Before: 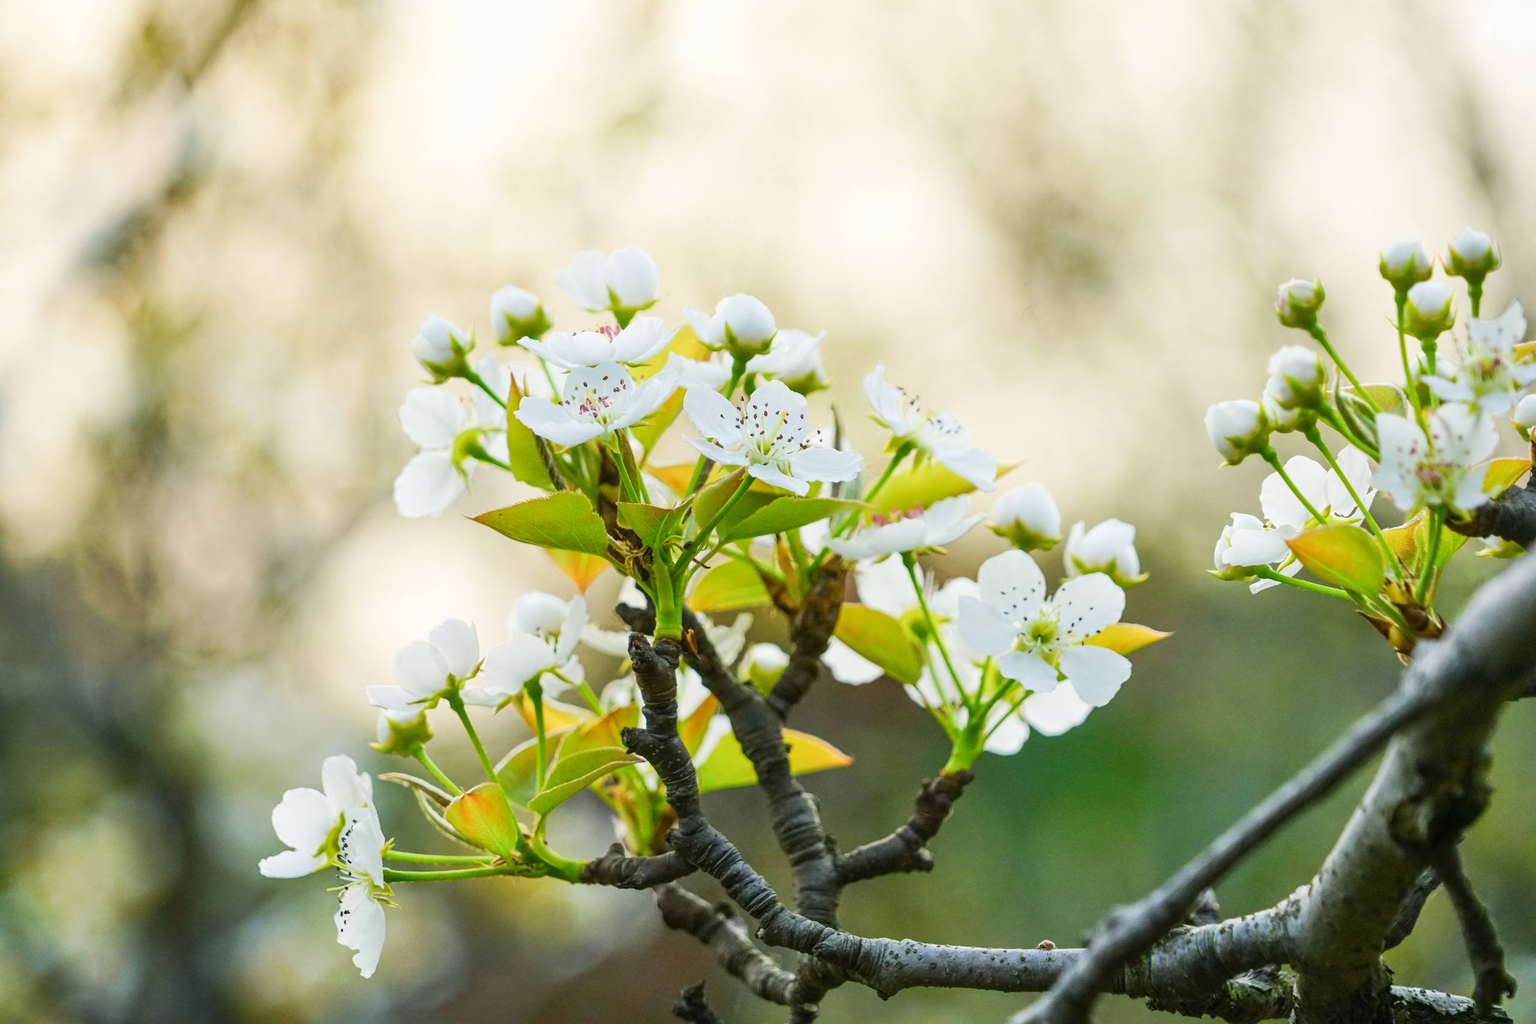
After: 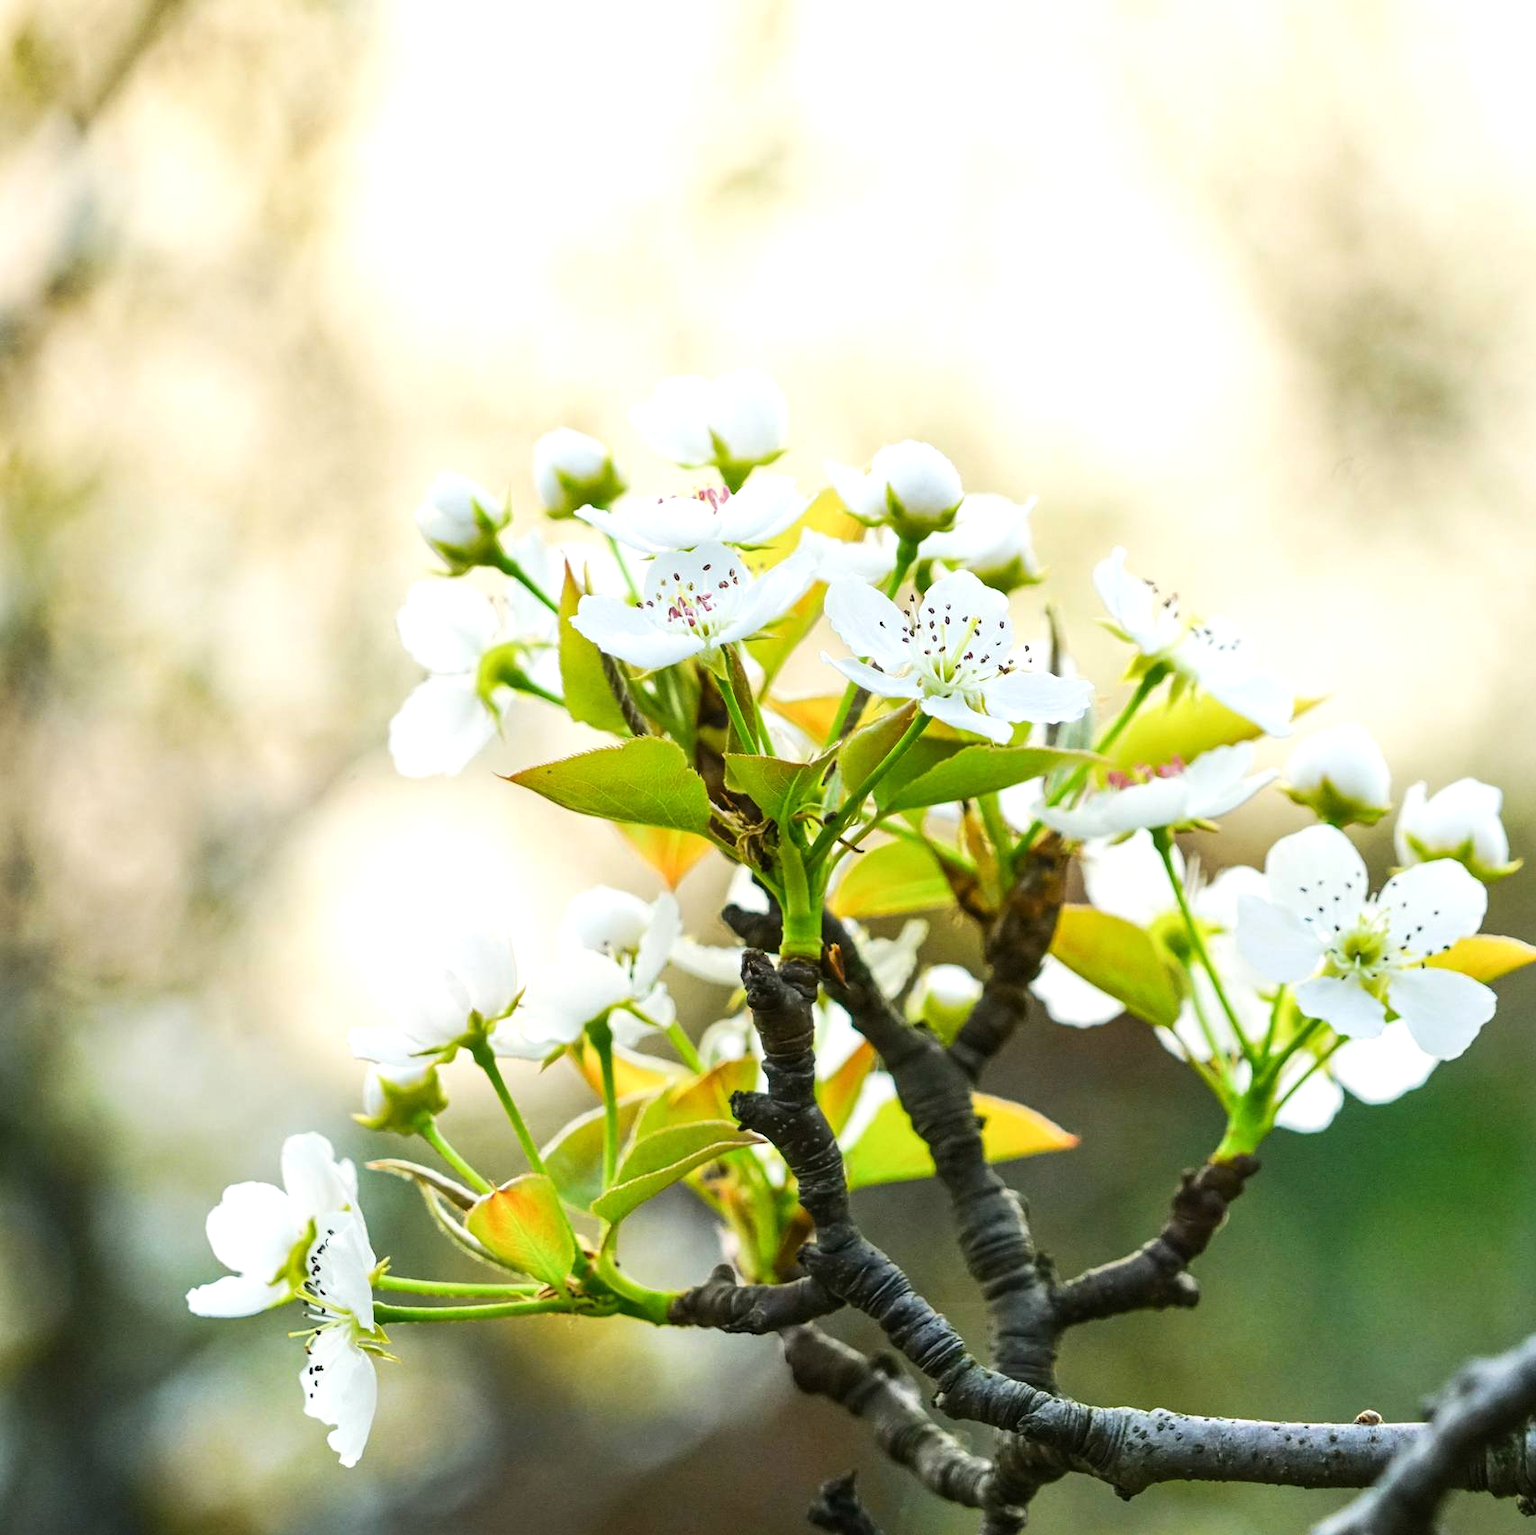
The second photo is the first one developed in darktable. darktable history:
tone equalizer: -8 EV -0.417 EV, -7 EV -0.389 EV, -6 EV -0.333 EV, -5 EV -0.222 EV, -3 EV 0.222 EV, -2 EV 0.333 EV, -1 EV 0.389 EV, +0 EV 0.417 EV, edges refinement/feathering 500, mask exposure compensation -1.57 EV, preserve details no
crop and rotate: left 8.786%, right 24.548%
